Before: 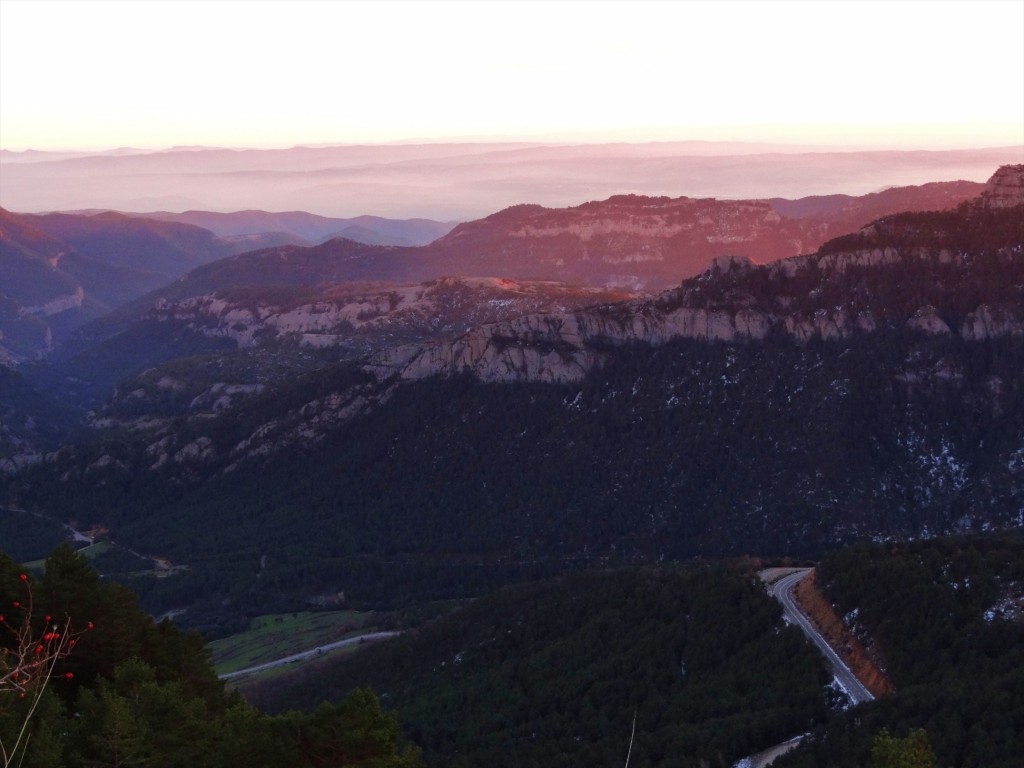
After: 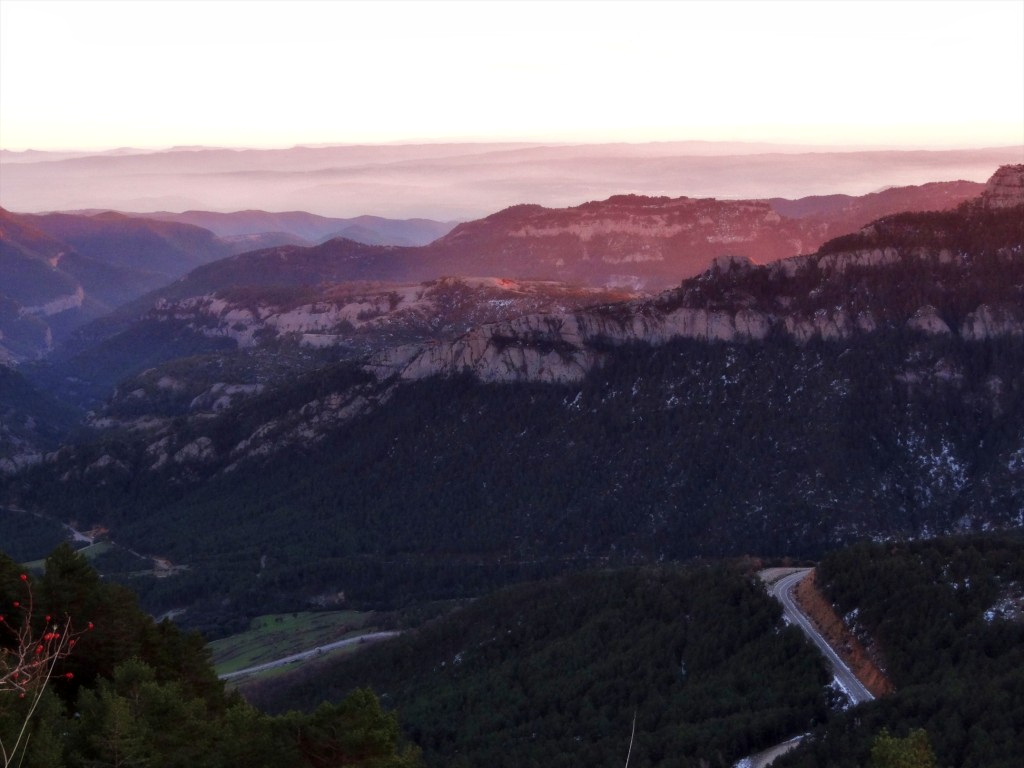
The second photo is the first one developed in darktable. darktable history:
contrast equalizer: y [[0.514, 0.573, 0.581, 0.508, 0.5, 0.5], [0.5 ×6], [0.5 ×6], [0 ×6], [0 ×6]]
local contrast: mode bilateral grid, contrast 10, coarseness 25, detail 115%, midtone range 0.2
